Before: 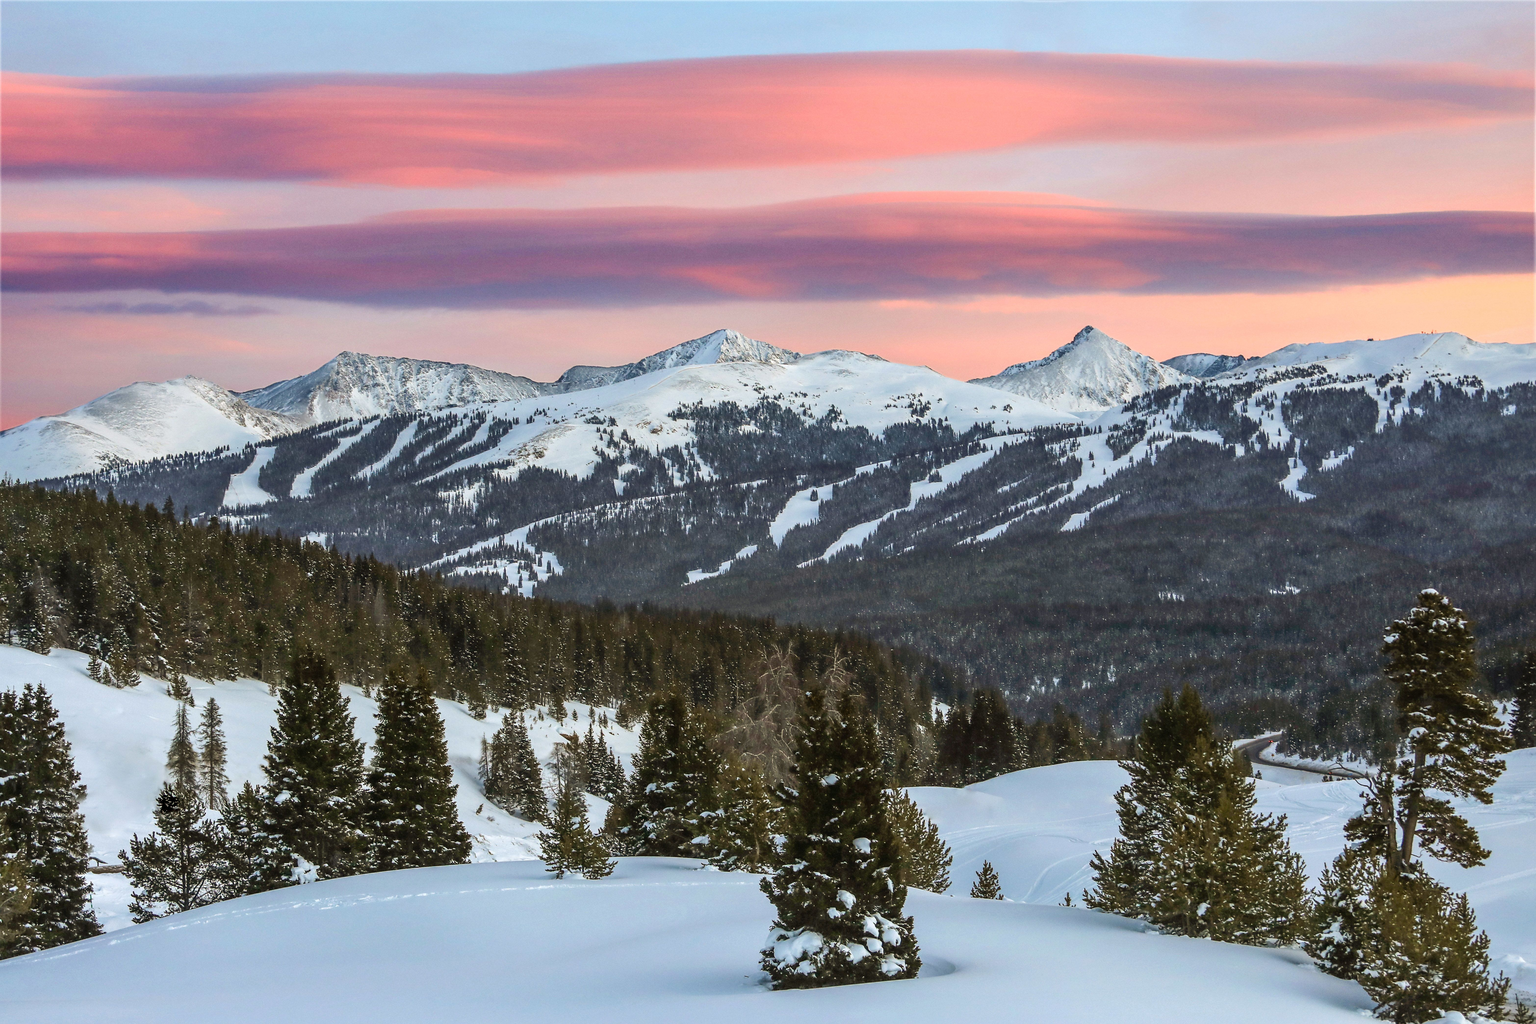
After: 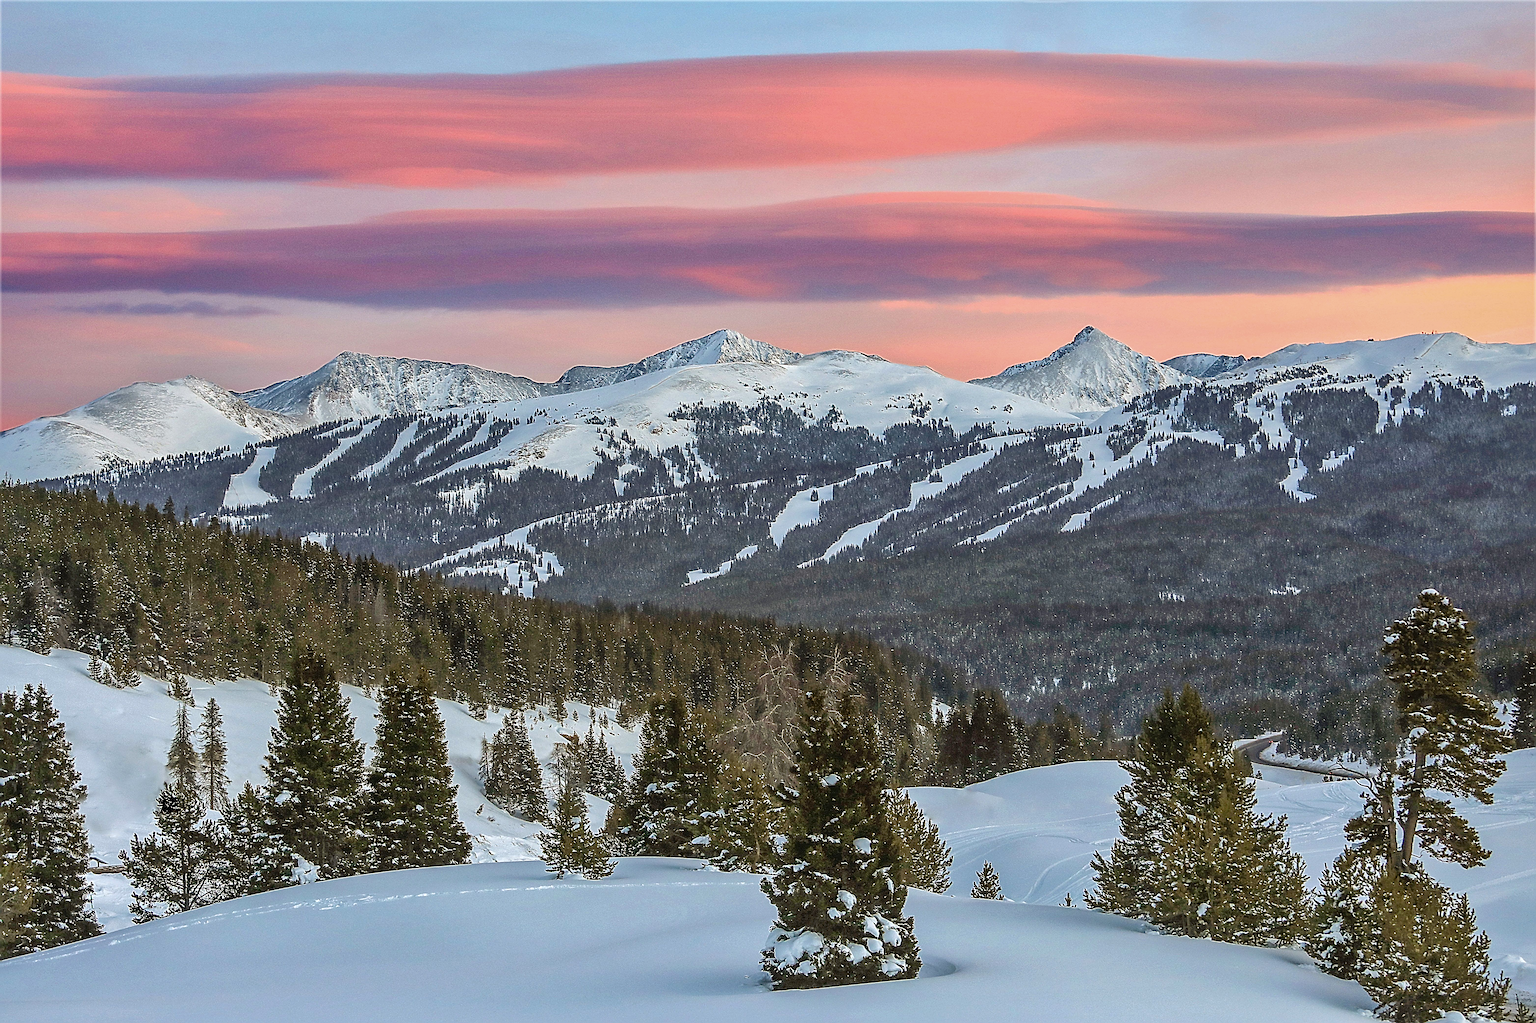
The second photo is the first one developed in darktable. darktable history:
sharpen: radius 3.199, amount 1.742
shadows and highlights: shadows color adjustment 97.67%
